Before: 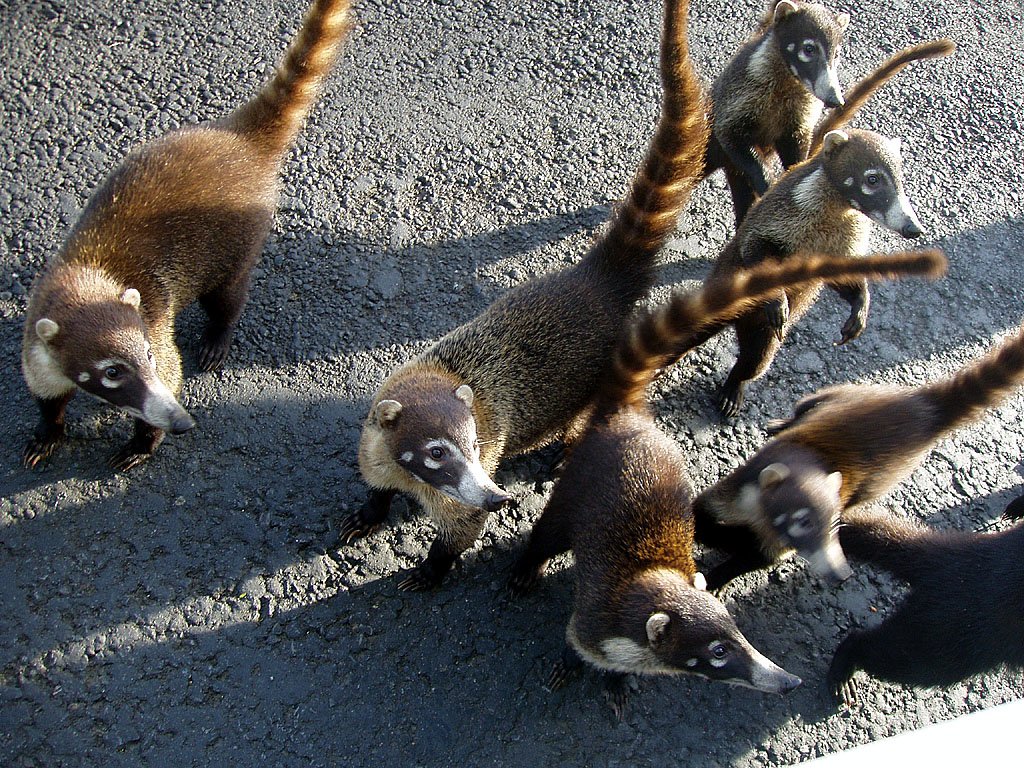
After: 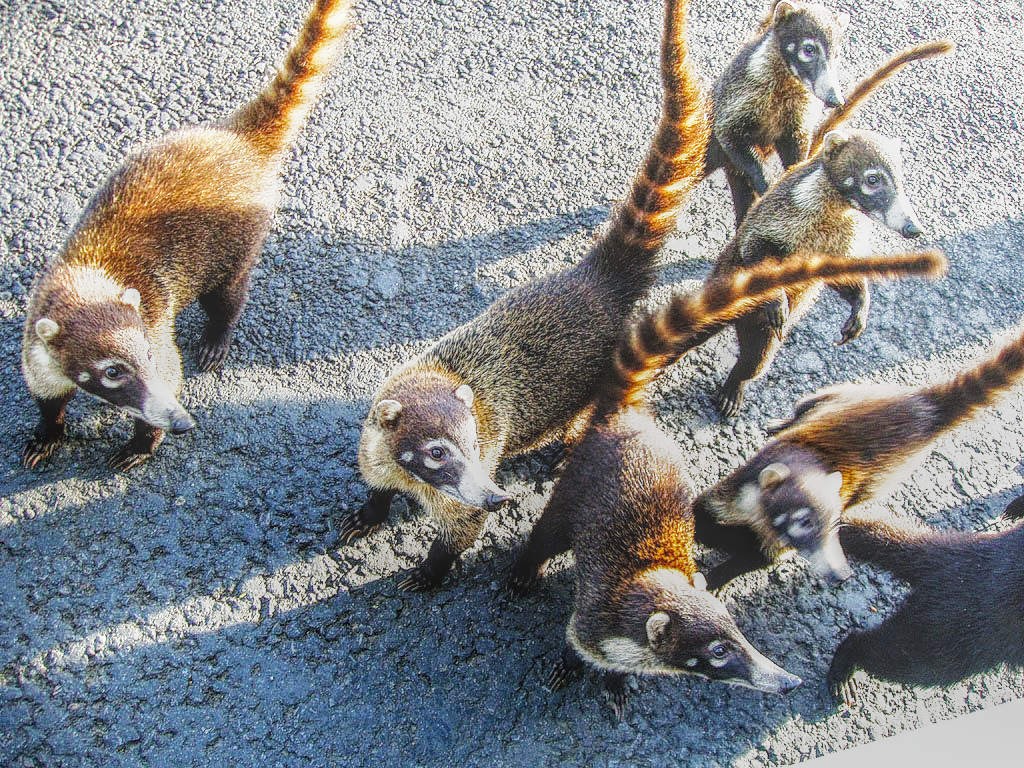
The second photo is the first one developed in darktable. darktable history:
base curve: curves: ch0 [(0, 0) (0.018, 0.026) (0.143, 0.37) (0.33, 0.731) (0.458, 0.853) (0.735, 0.965) (0.905, 0.986) (1, 1)], preserve colors none
tone equalizer: -8 EV -0.39 EV, -7 EV -0.399 EV, -6 EV -0.308 EV, -5 EV -0.19 EV, -3 EV 0.215 EV, -2 EV 0.346 EV, -1 EV 0.363 EV, +0 EV 0.431 EV
local contrast: highlights 20%, shadows 30%, detail 199%, midtone range 0.2
exposure: exposure 0.242 EV, compensate highlight preservation false
